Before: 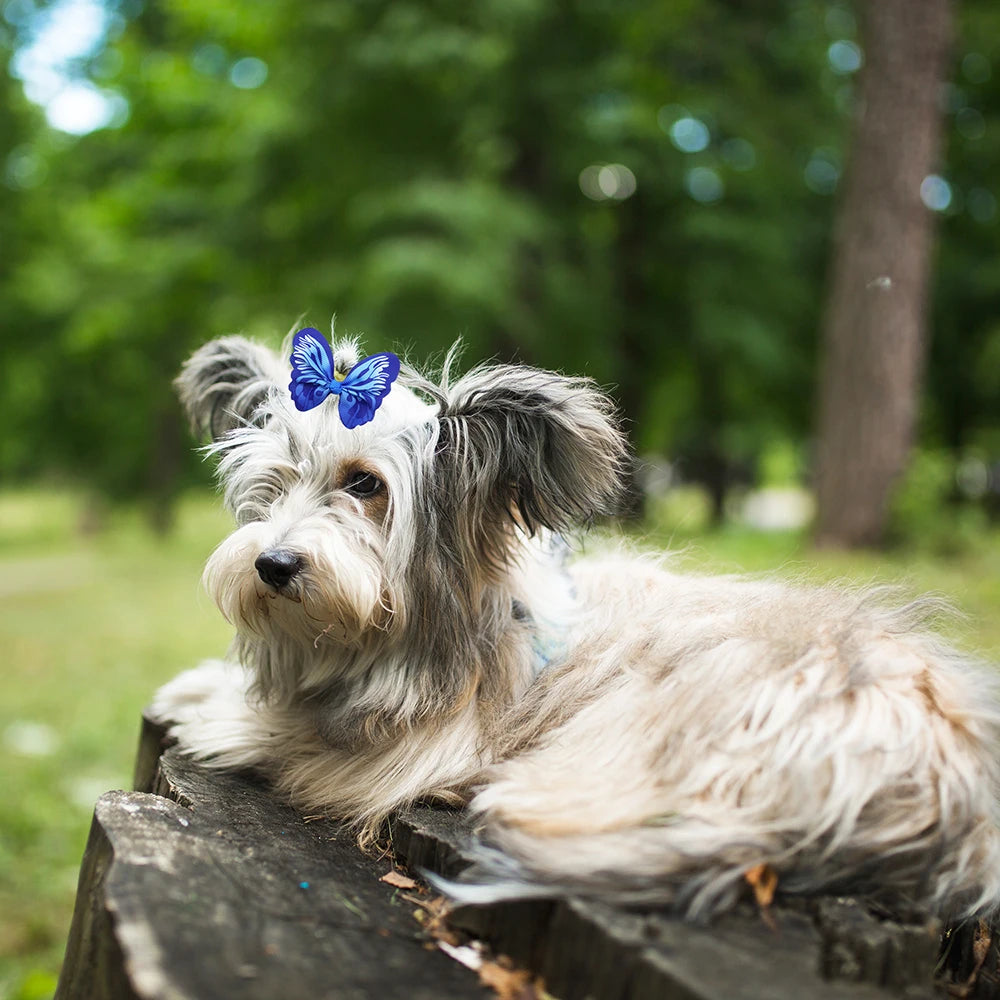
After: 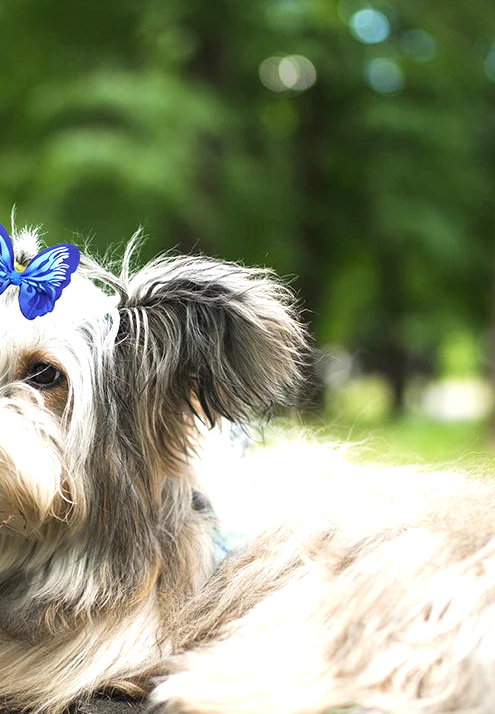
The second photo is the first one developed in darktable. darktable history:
crop: left 32.075%, top 10.976%, right 18.355%, bottom 17.596%
exposure: black level correction 0, exposure 0.5 EV, compensate exposure bias true, compensate highlight preservation false
